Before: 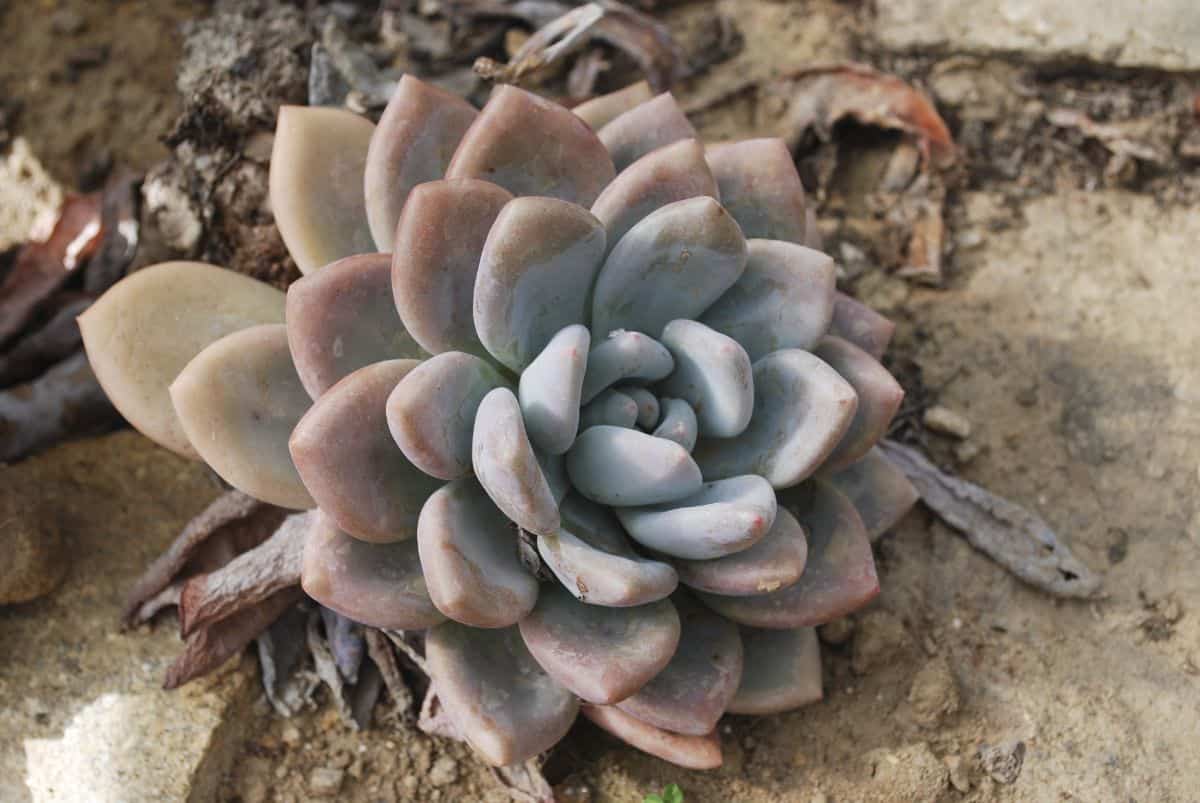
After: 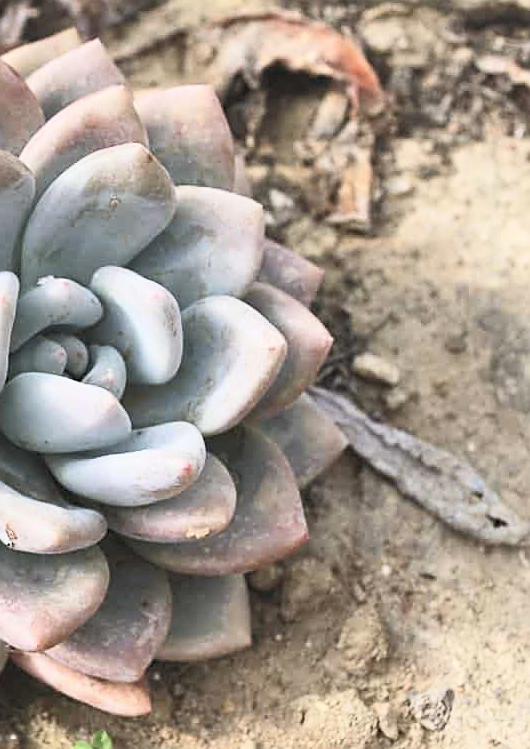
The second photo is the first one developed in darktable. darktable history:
crop: left 47.628%, top 6.643%, right 7.874%
sharpen: on, module defaults
contrast brightness saturation: contrast 0.39, brightness 0.53
